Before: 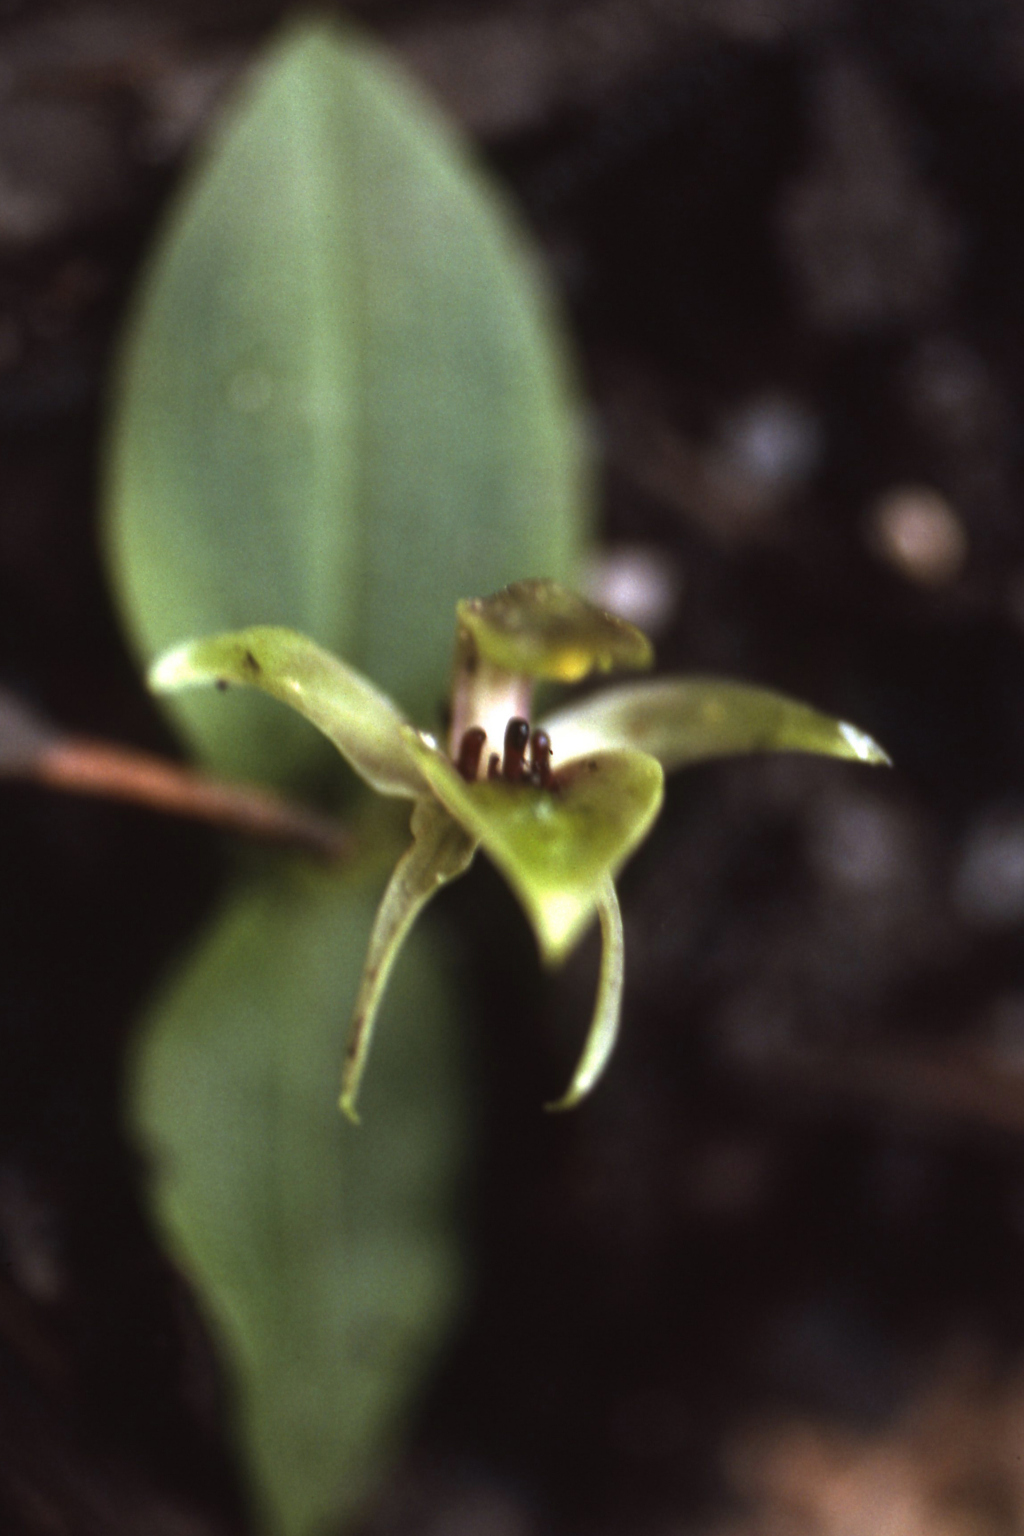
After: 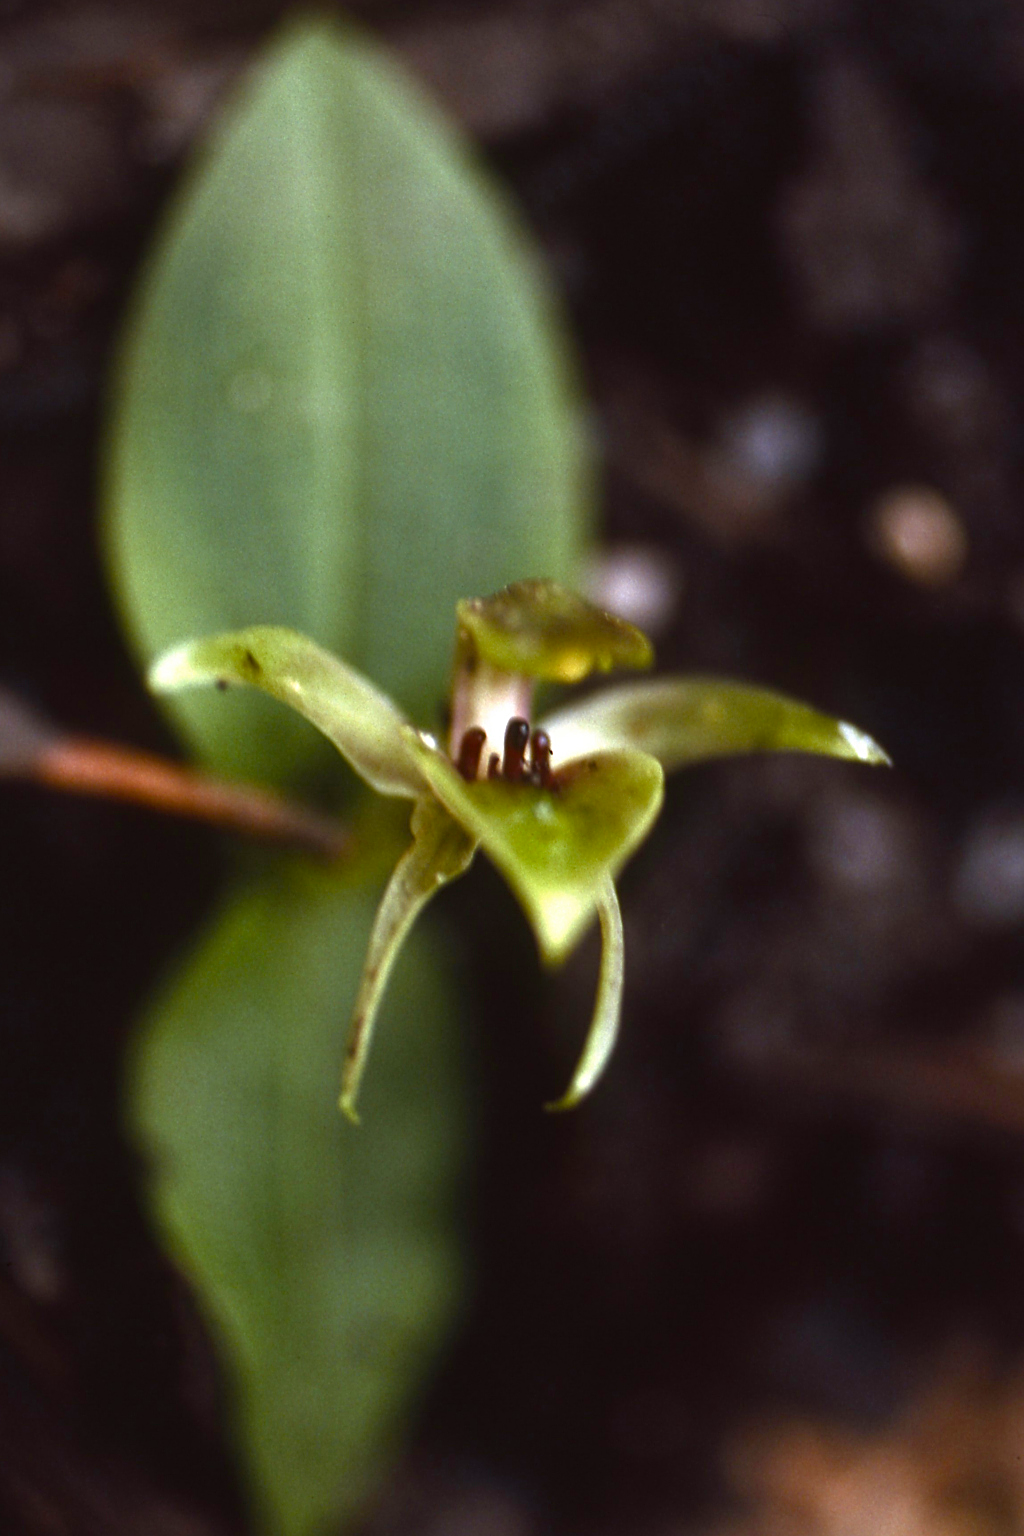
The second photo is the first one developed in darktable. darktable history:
sharpen: on, module defaults
color balance rgb: perceptual saturation grading › global saturation 20%, perceptual saturation grading › highlights -25.073%, perceptual saturation grading › shadows 50.181%, global vibrance 9.198%
